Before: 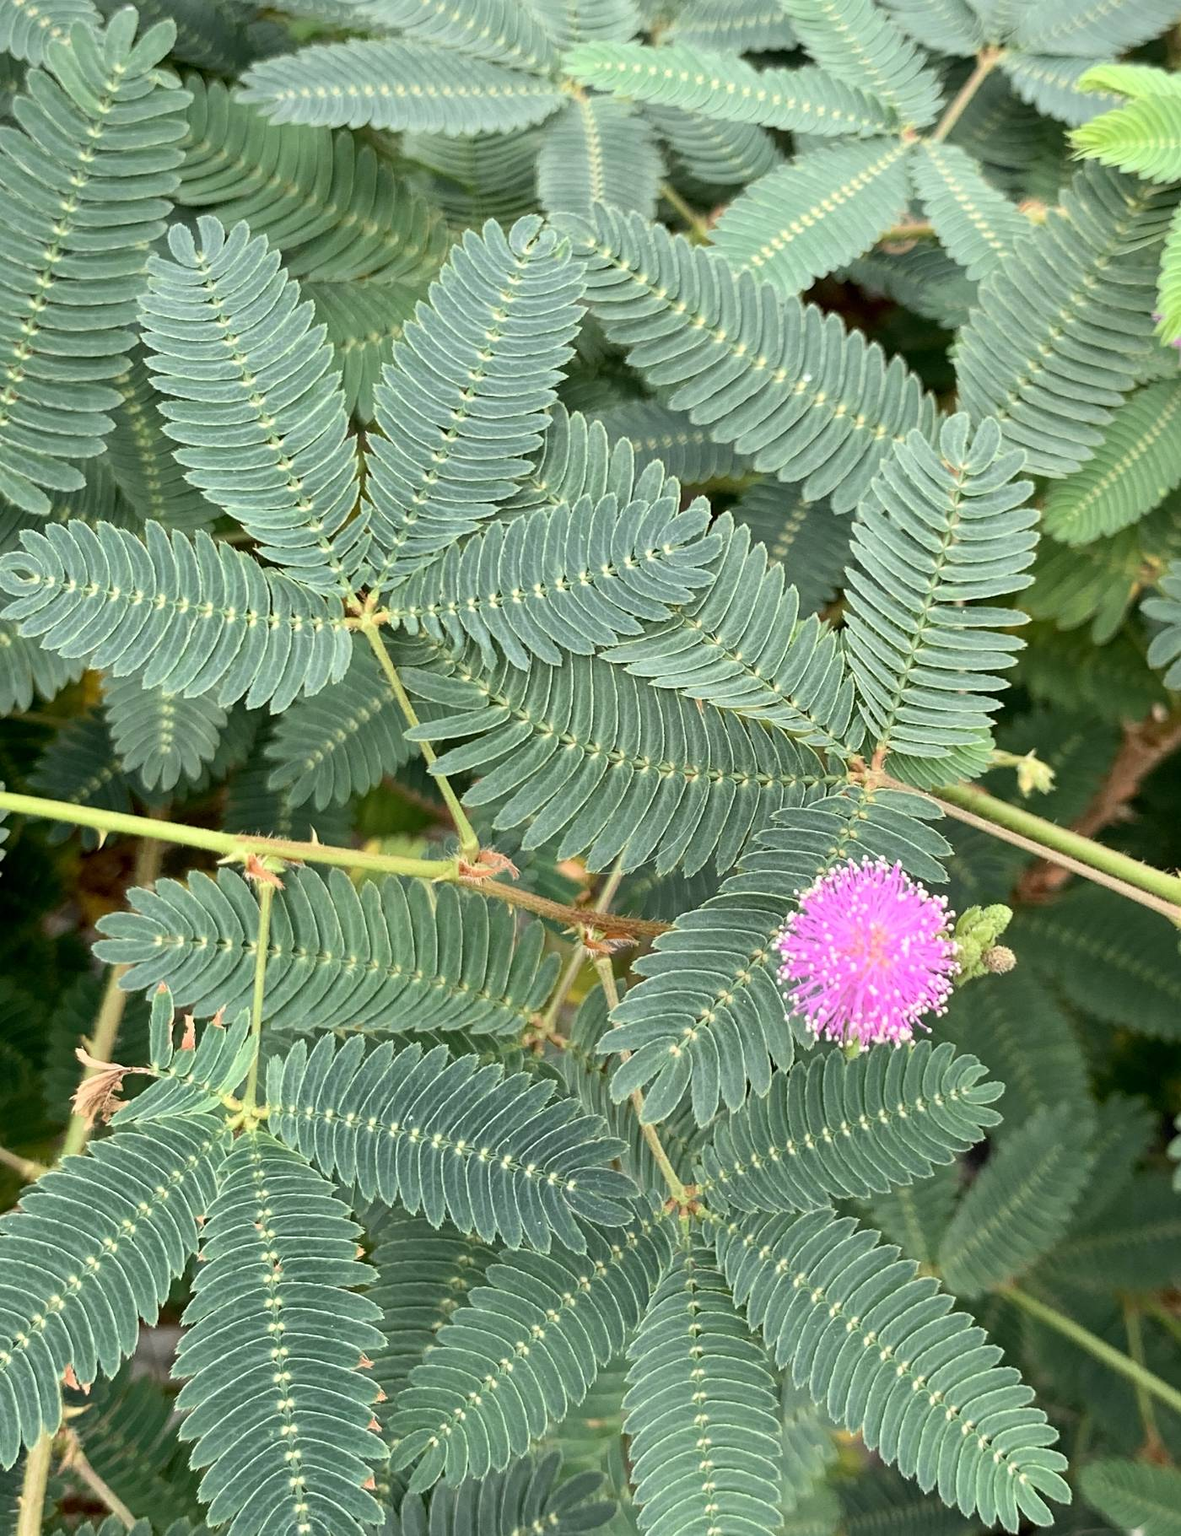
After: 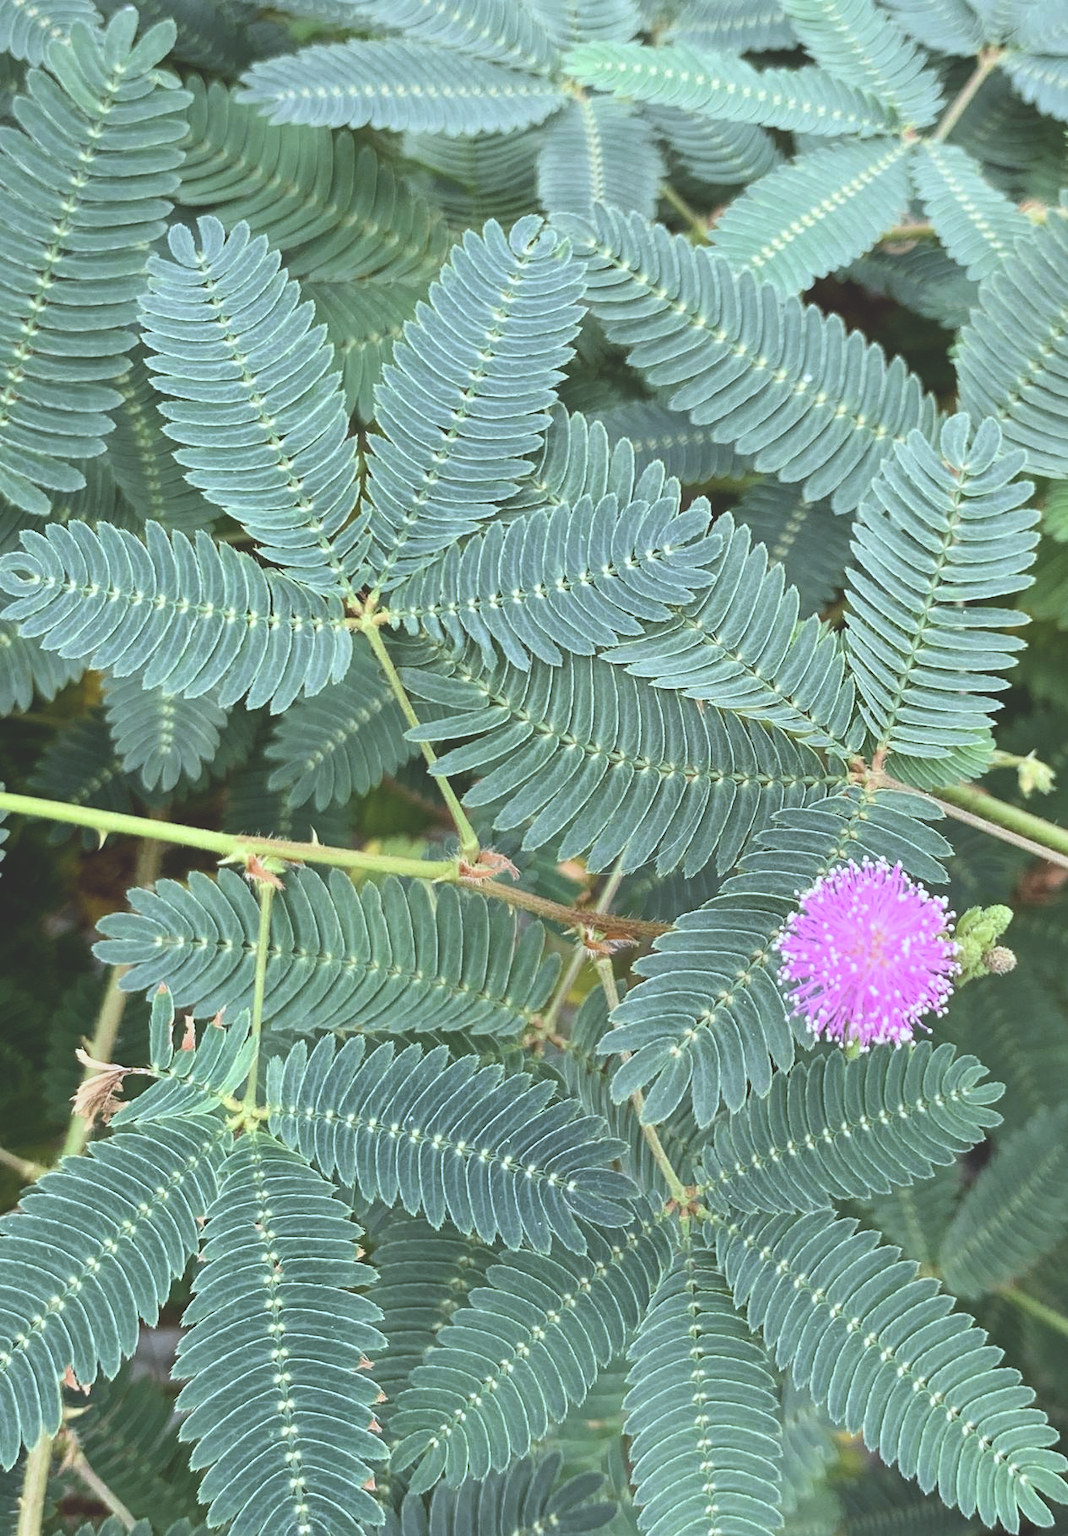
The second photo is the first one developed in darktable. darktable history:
white balance: red 0.926, green 1.003, blue 1.133
crop: right 9.509%, bottom 0.031%
exposure: black level correction -0.028, compensate highlight preservation false
